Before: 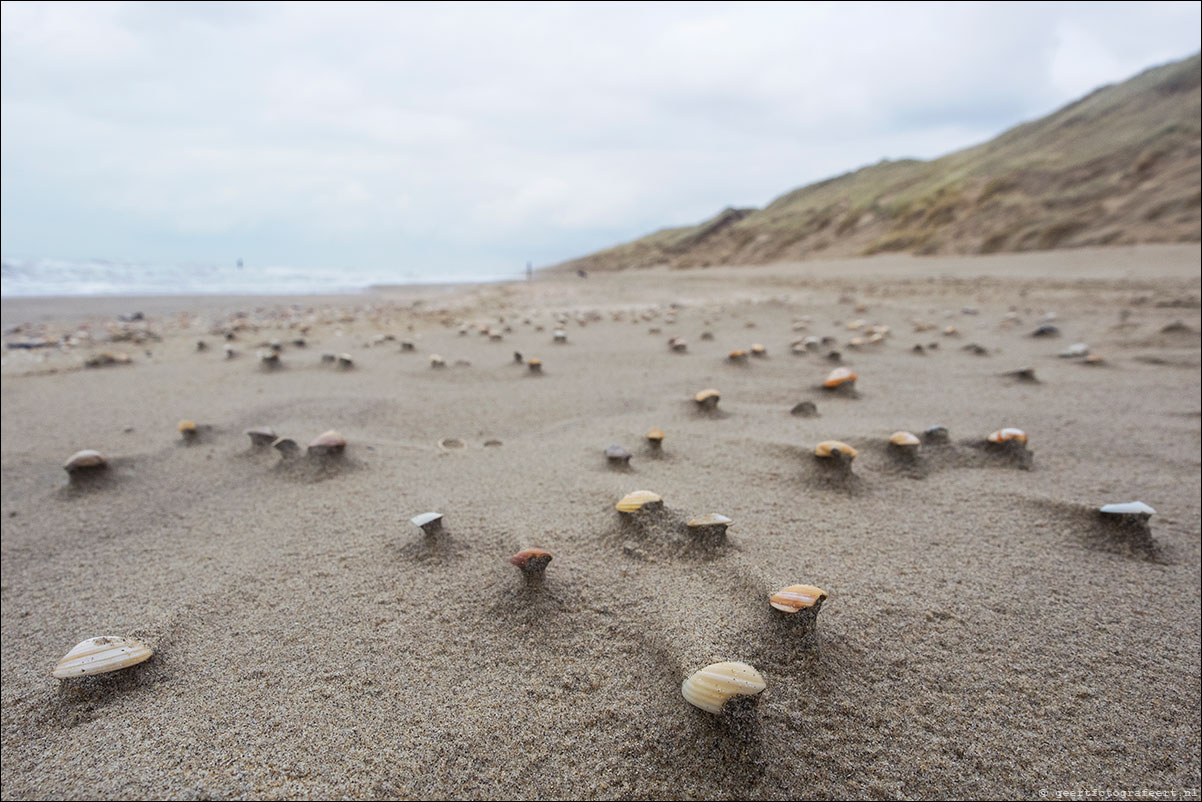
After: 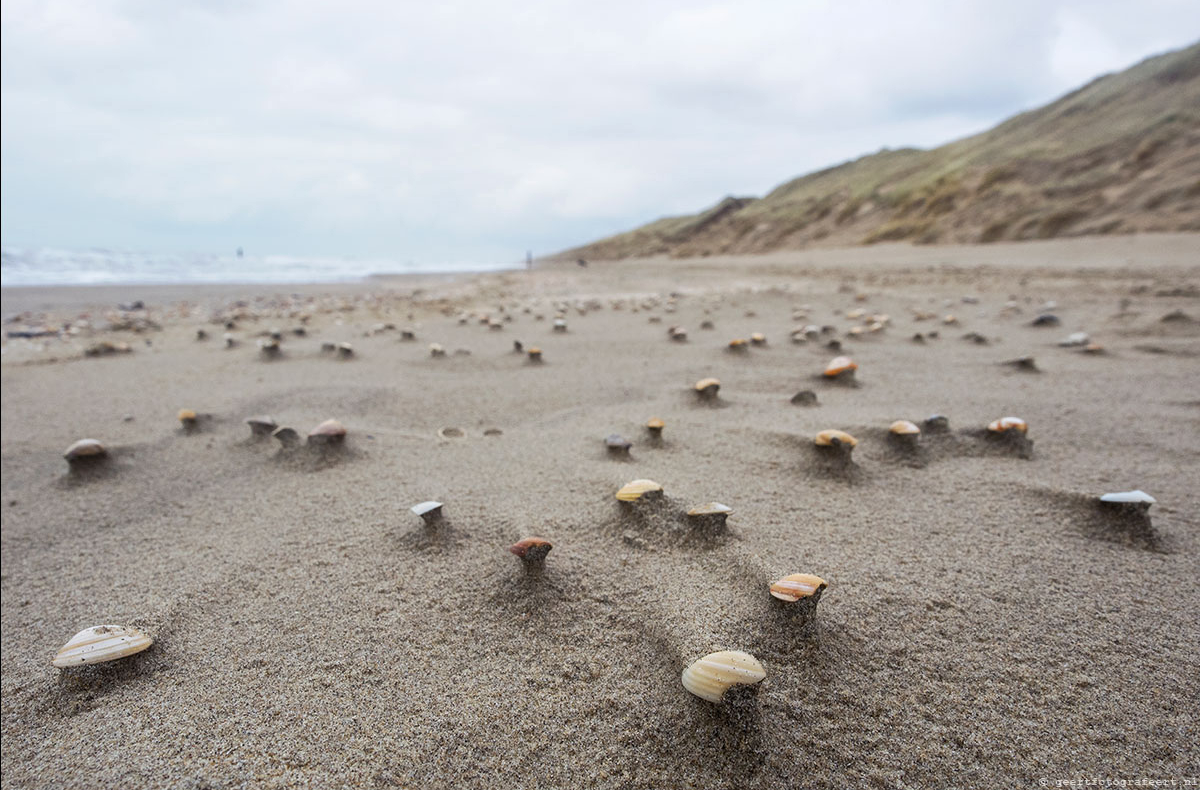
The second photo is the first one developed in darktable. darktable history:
crop: top 1.387%, right 0.108%
local contrast: mode bilateral grid, contrast 19, coarseness 50, detail 119%, midtone range 0.2
